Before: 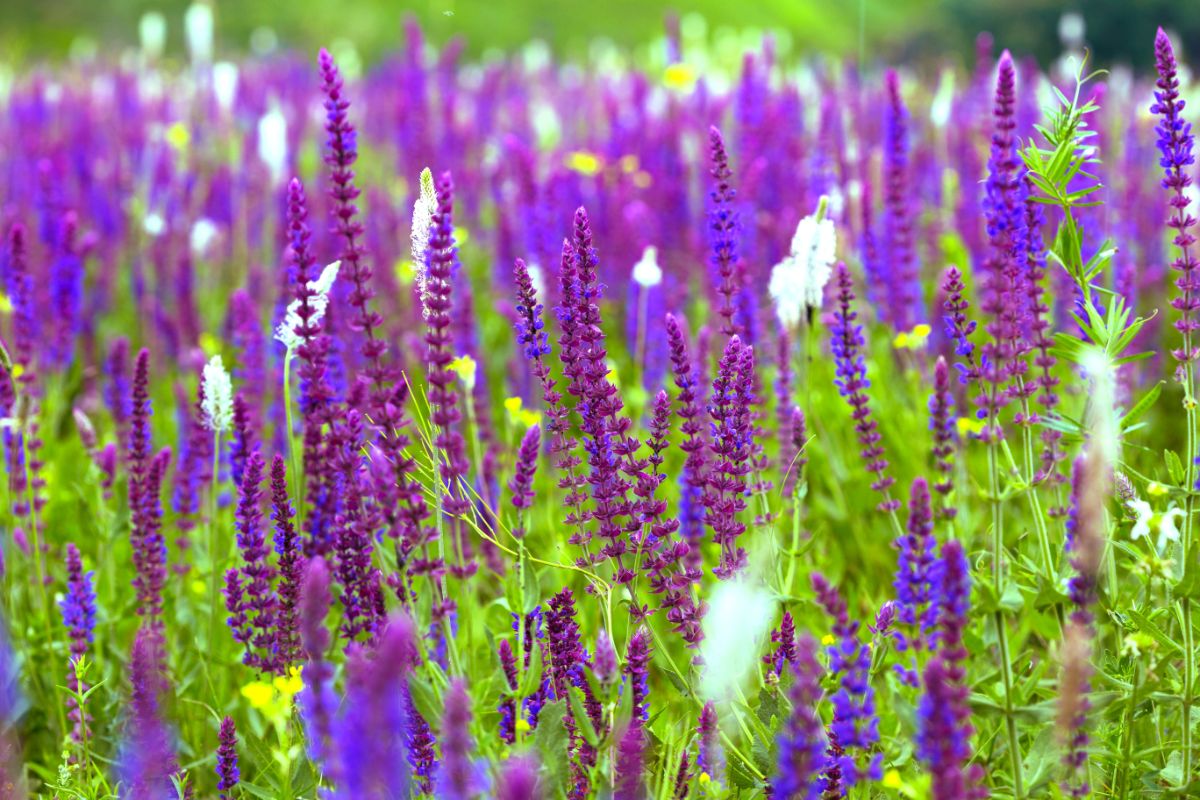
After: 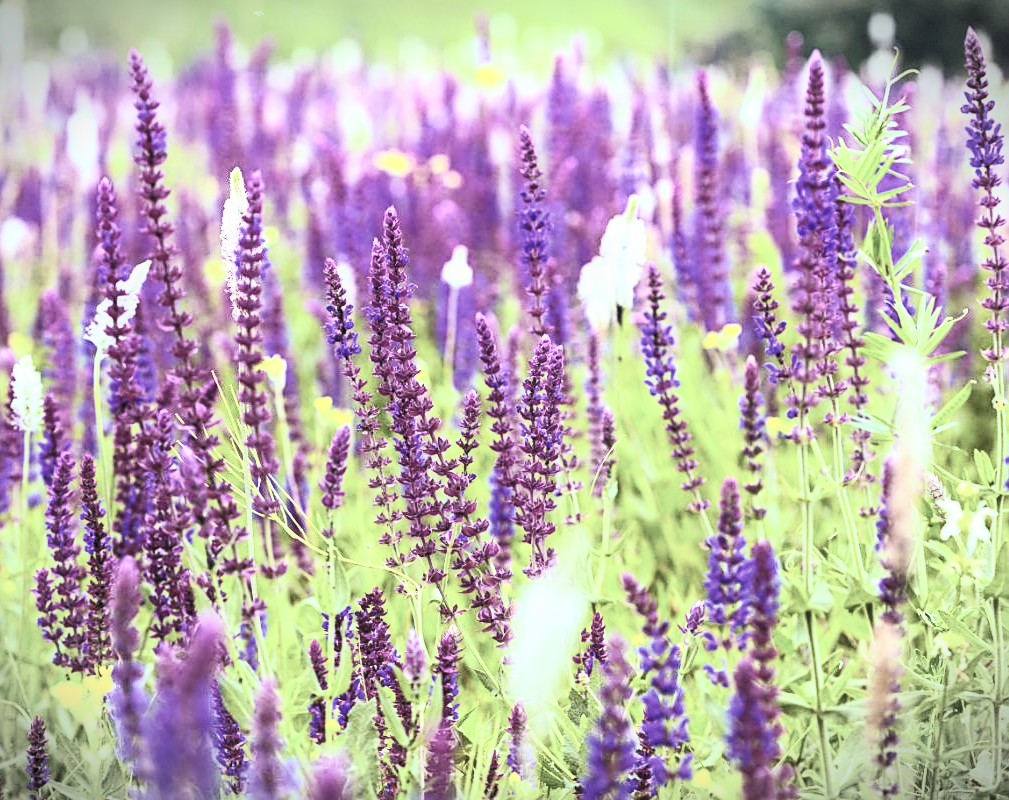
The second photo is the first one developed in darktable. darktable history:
contrast brightness saturation: contrast 0.575, brightness 0.577, saturation -0.332
local contrast: detail 118%
vignetting: fall-off start 100.2%, width/height ratio 1.308, dithering 8-bit output
crop: left 15.888%
sharpen: on, module defaults
filmic rgb: black relative exposure -7.65 EV, white relative exposure 4.56 EV, hardness 3.61
exposure: black level correction -0.004, exposure 0.057 EV, compensate highlight preservation false
